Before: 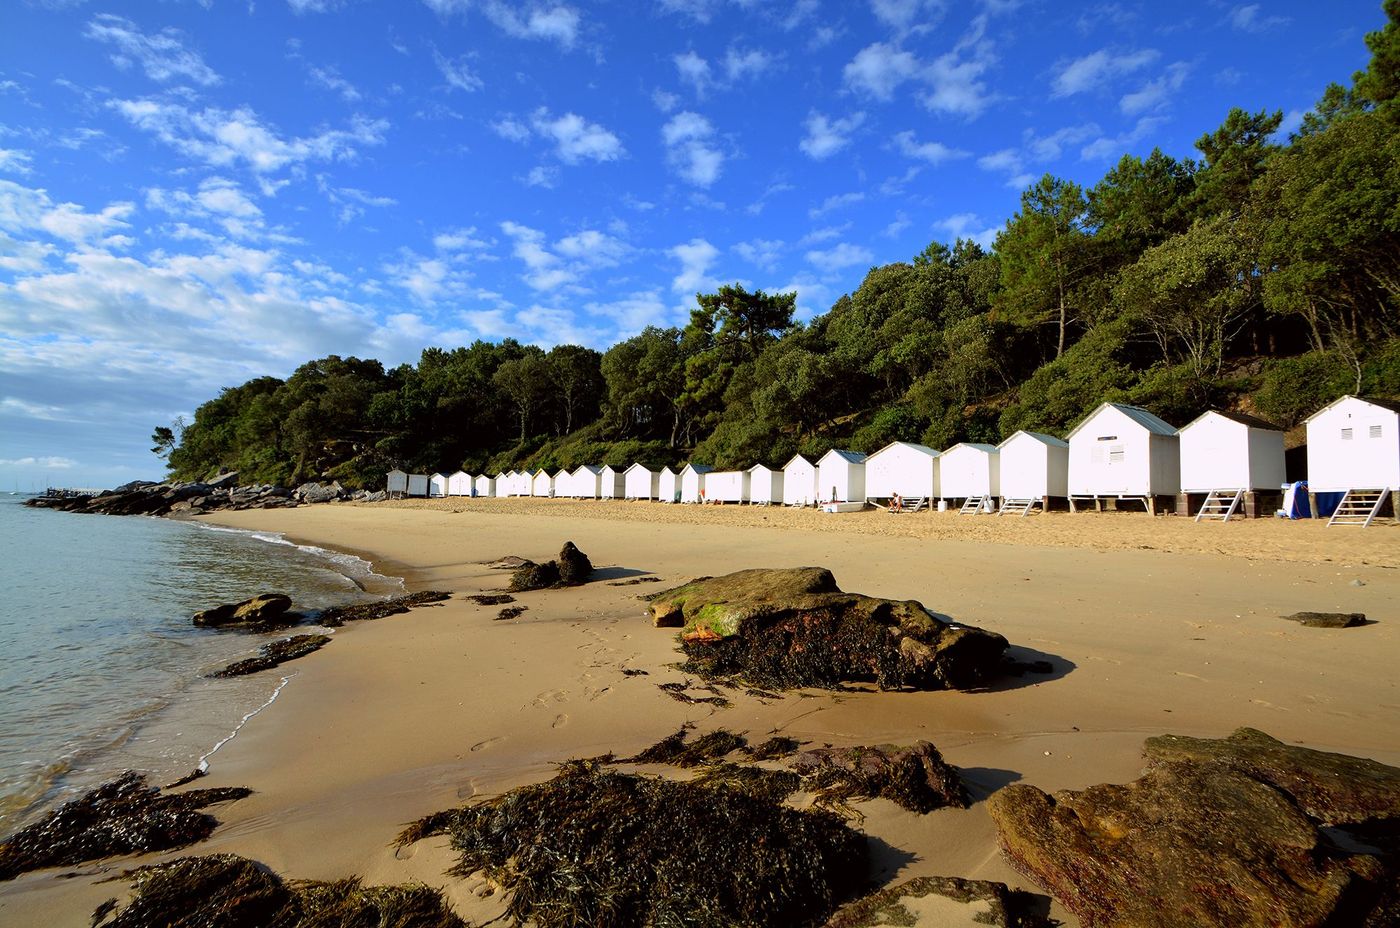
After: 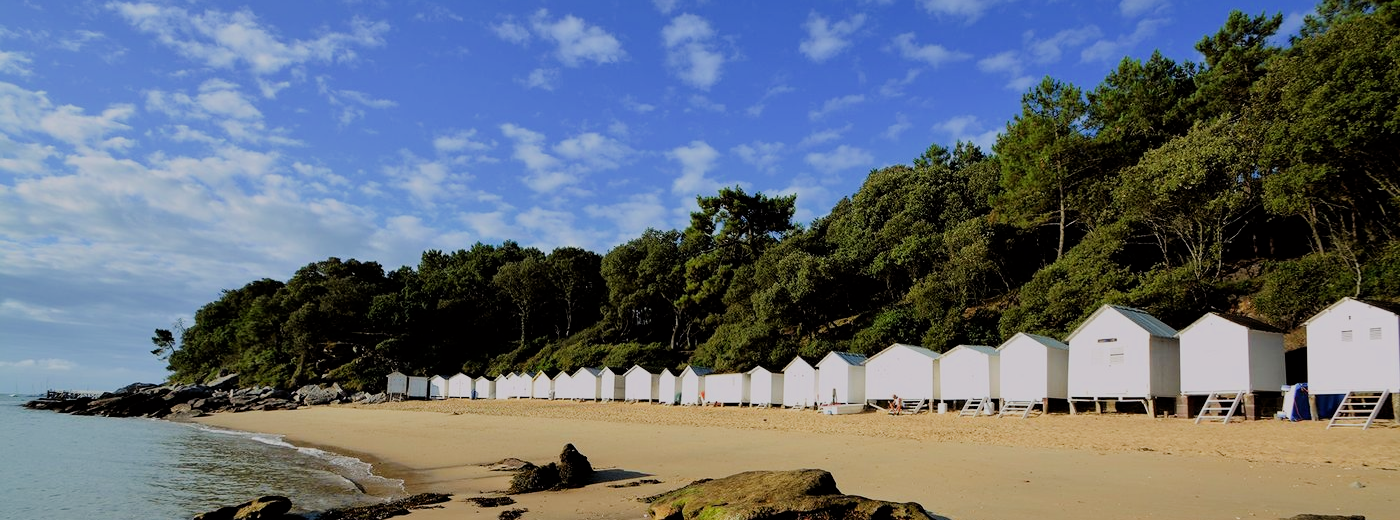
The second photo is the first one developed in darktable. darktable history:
crop and rotate: top 10.605%, bottom 33.274%
filmic rgb: black relative exposure -6.98 EV, white relative exposure 5.63 EV, hardness 2.86
